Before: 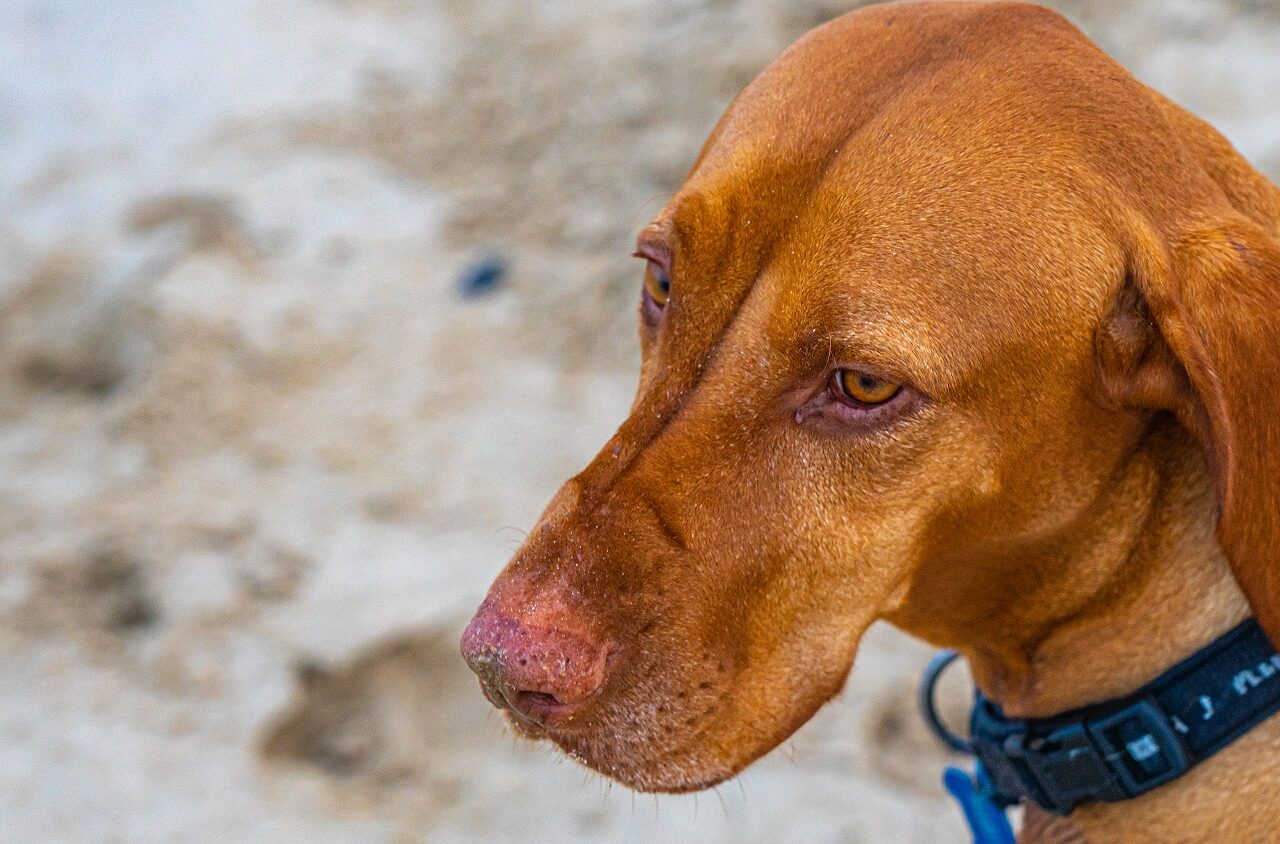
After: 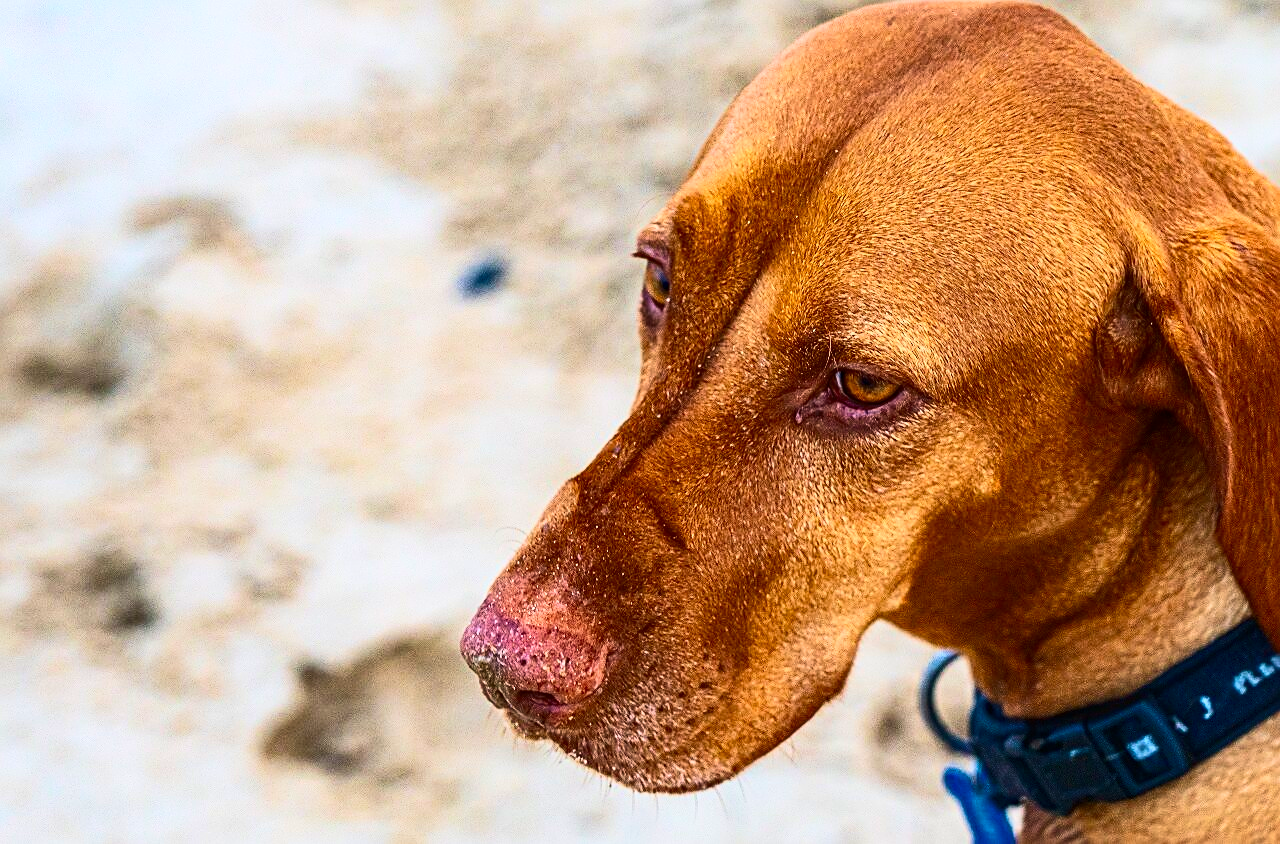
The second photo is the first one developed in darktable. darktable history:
contrast brightness saturation: contrast 0.397, brightness 0.102, saturation 0.209
velvia: on, module defaults
sharpen: on, module defaults
